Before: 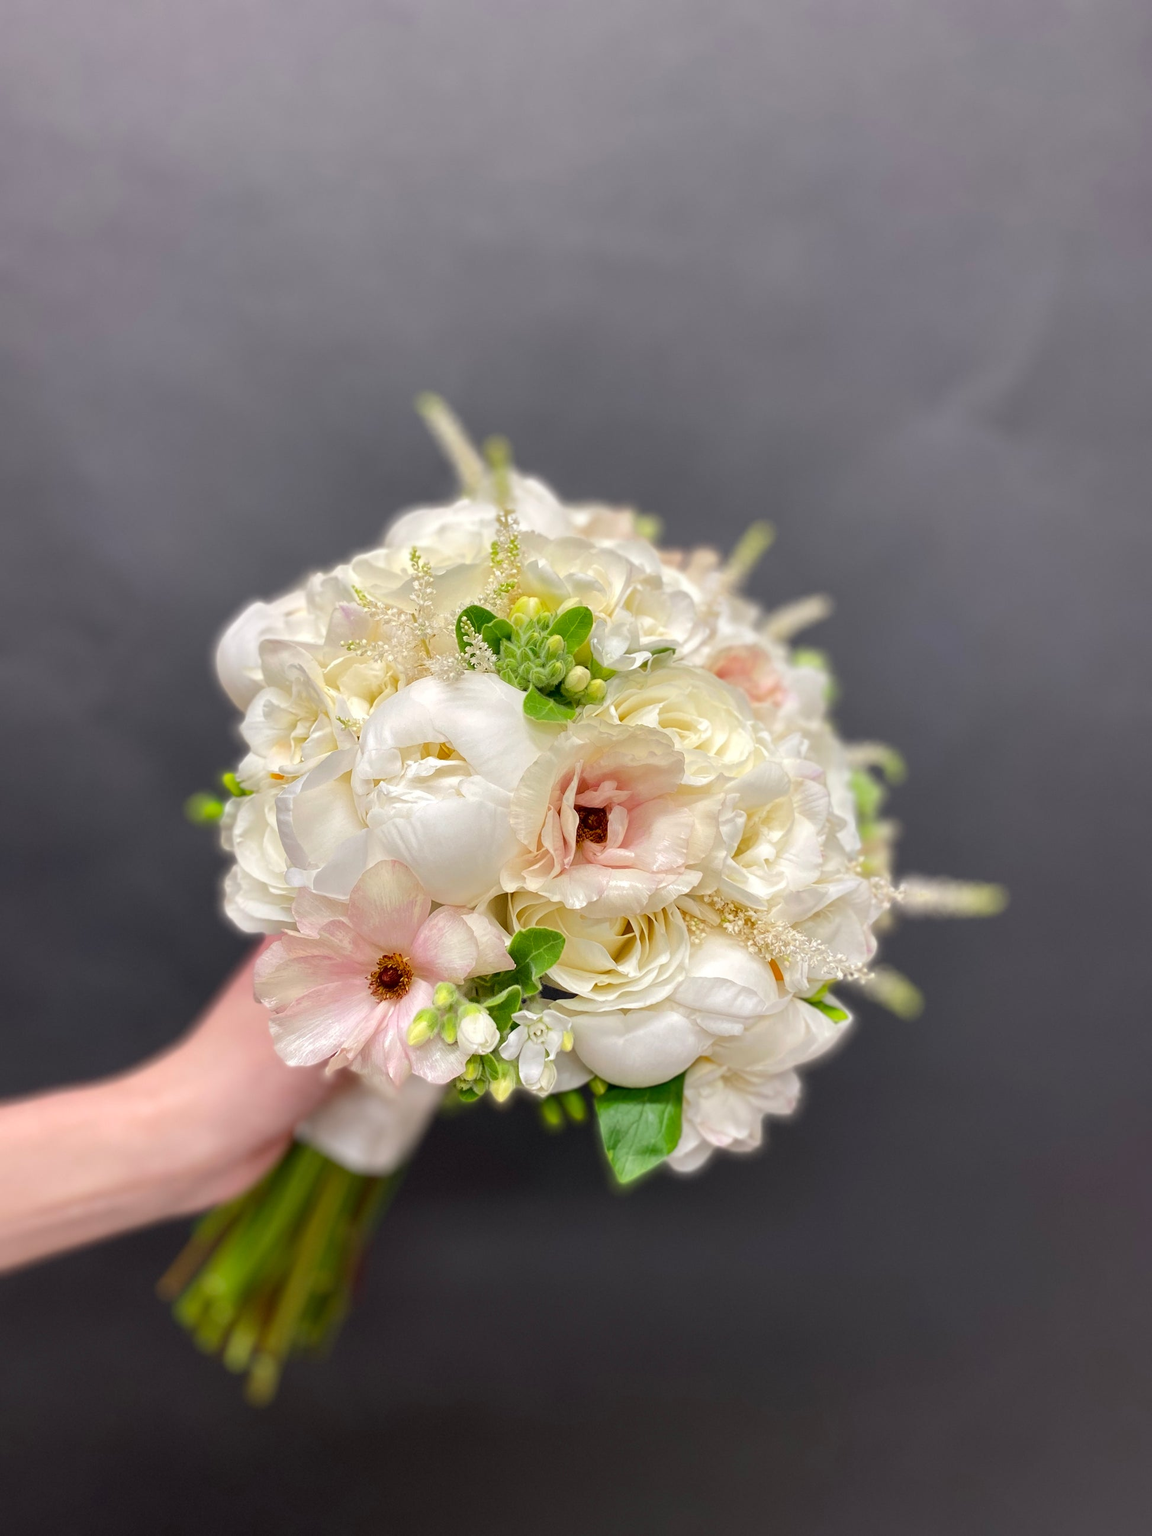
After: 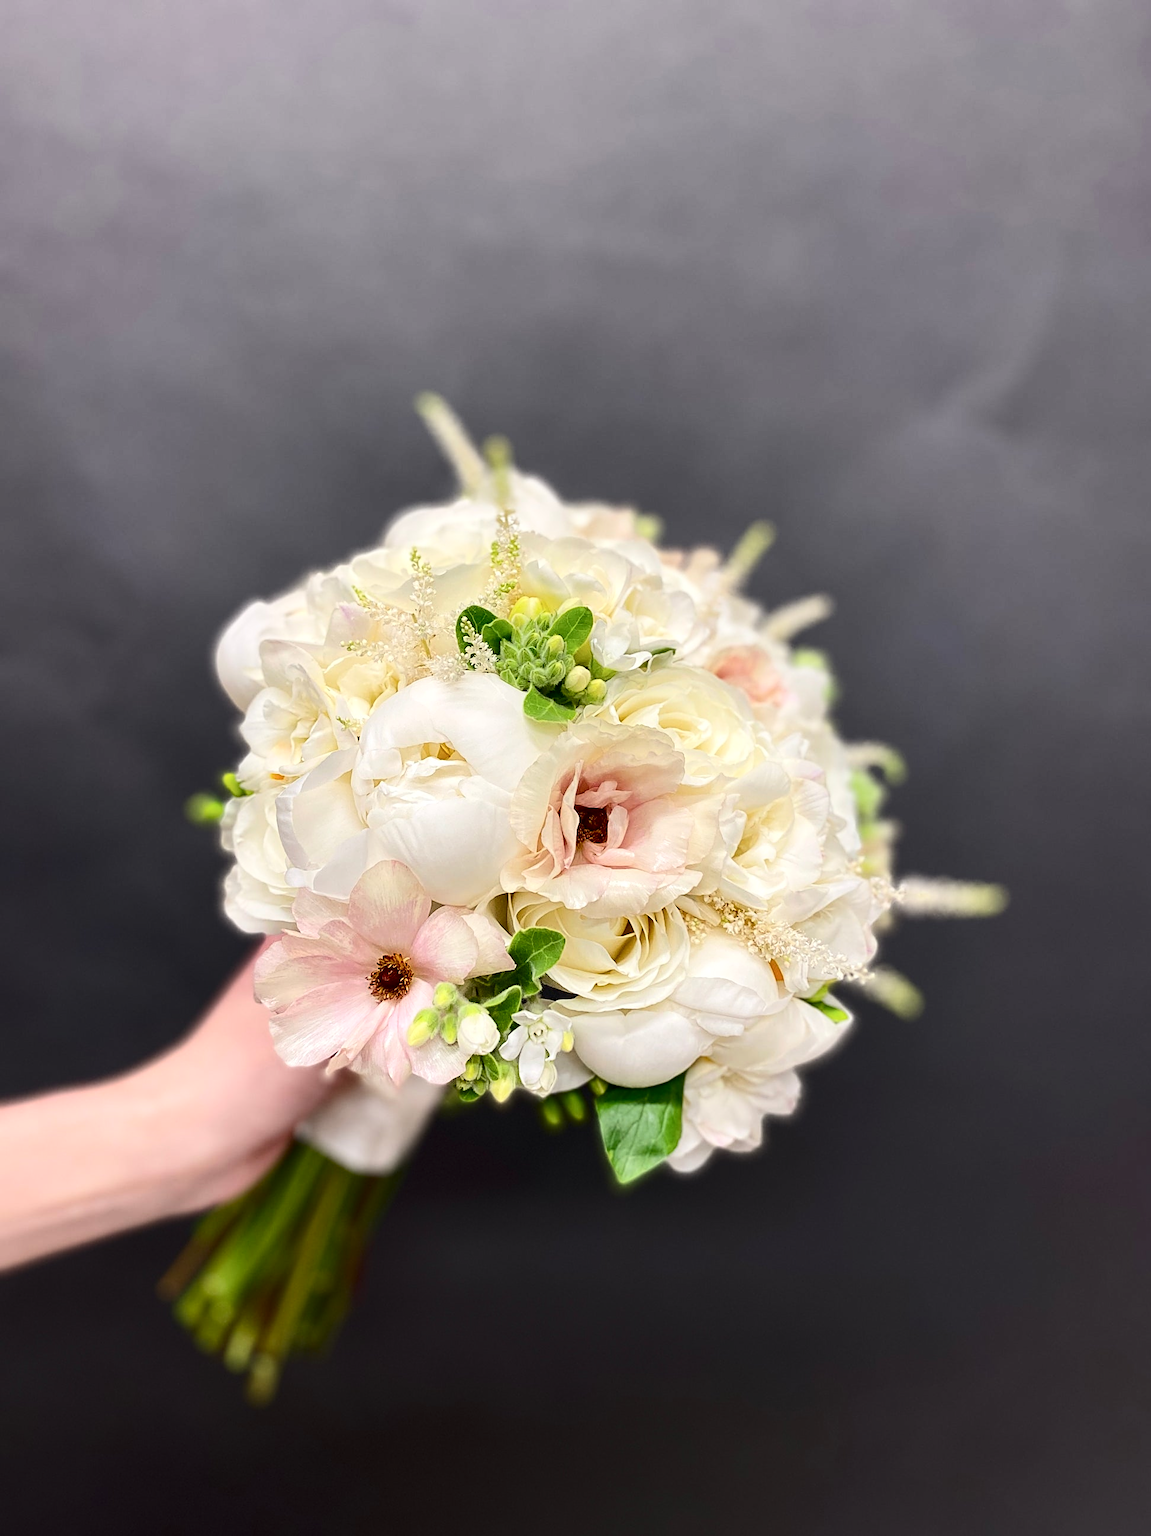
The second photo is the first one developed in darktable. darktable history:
sharpen: on, module defaults
contrast brightness saturation: contrast 0.28
